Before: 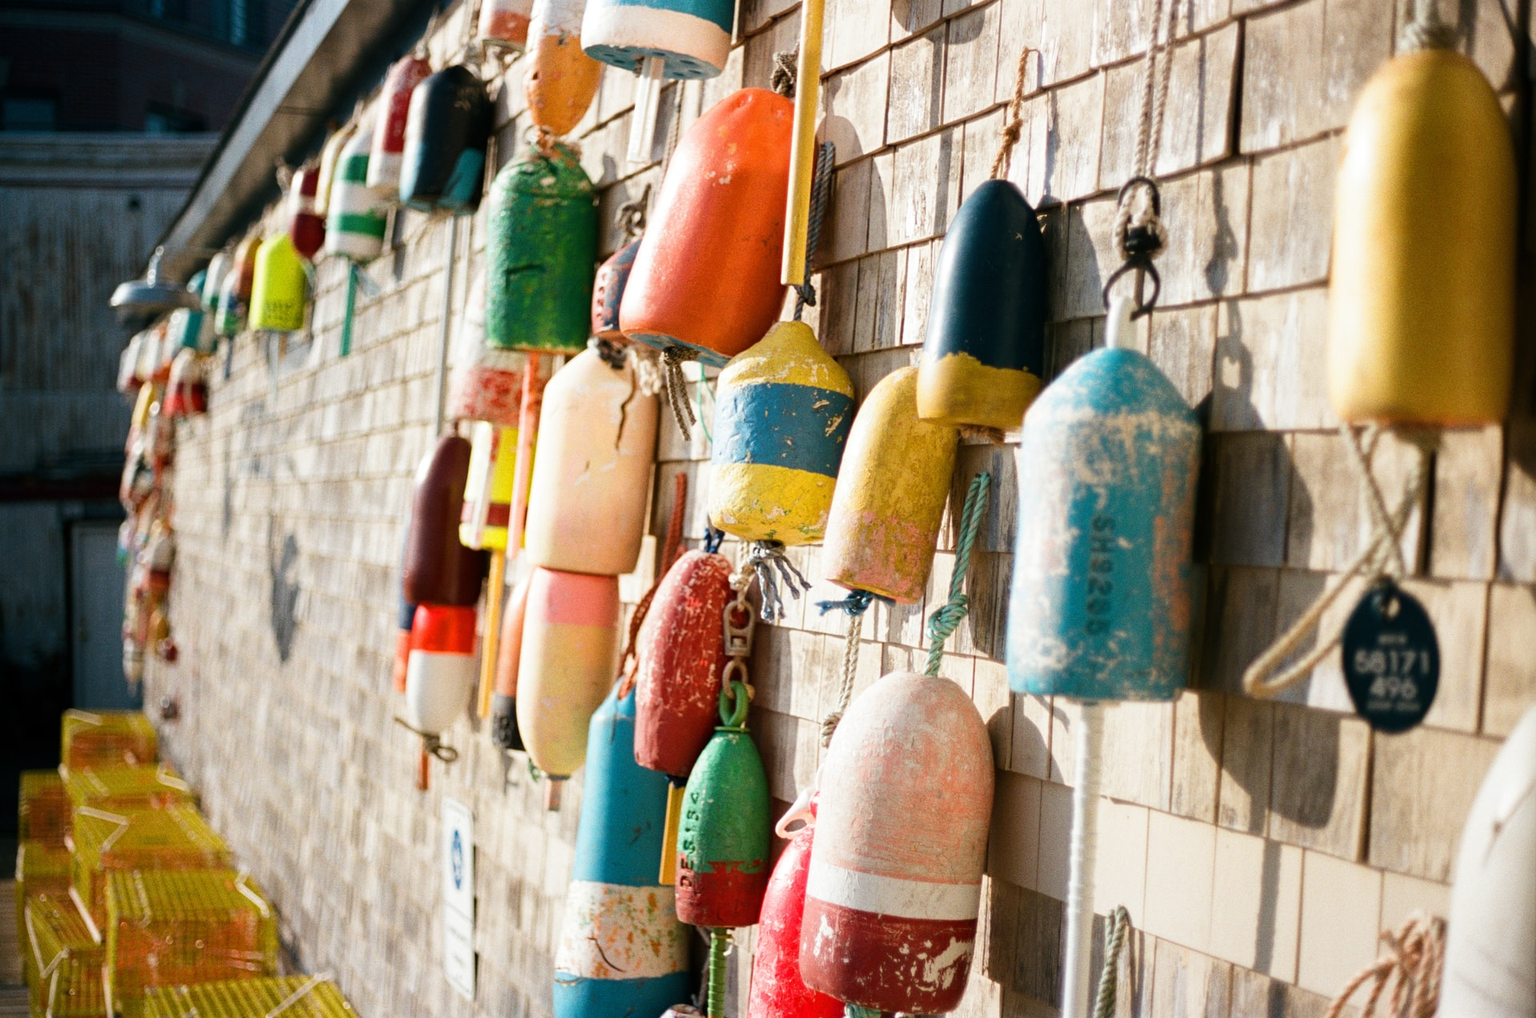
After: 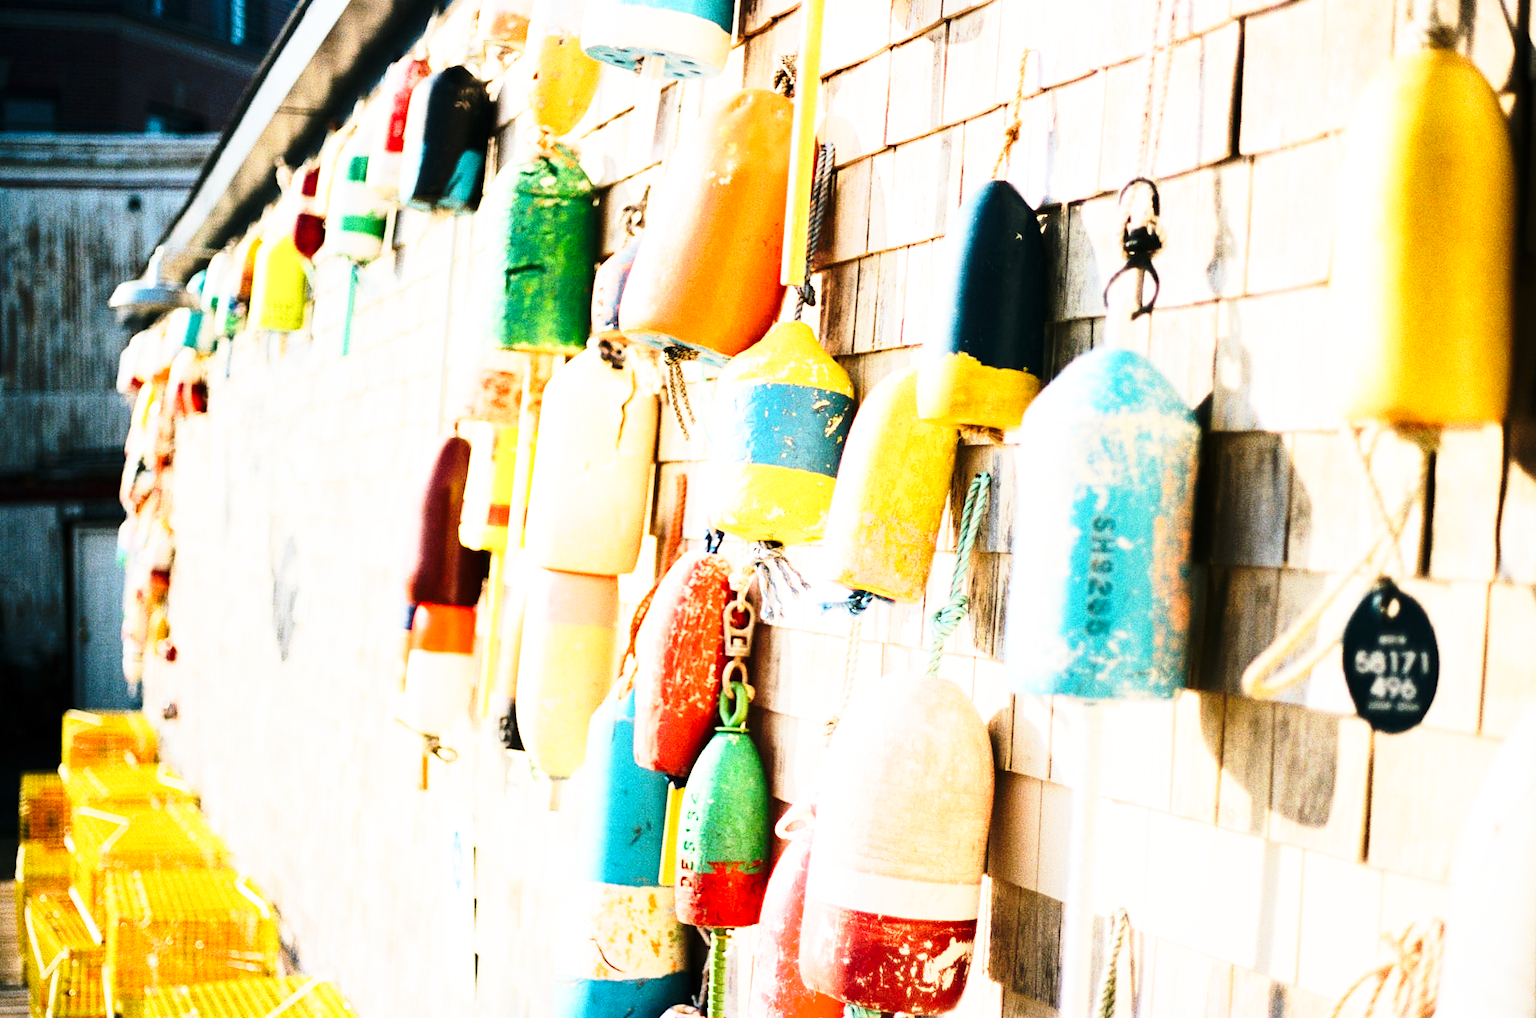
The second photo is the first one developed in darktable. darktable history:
base curve: curves: ch0 [(0, 0) (0.026, 0.03) (0.109, 0.232) (0.351, 0.748) (0.669, 0.968) (1, 1)], preserve colors none
tone equalizer: -7 EV 0.157 EV, -6 EV 0.577 EV, -5 EV 1.12 EV, -4 EV 1.36 EV, -3 EV 1.12 EV, -2 EV 0.6 EV, -1 EV 0.163 EV, edges refinement/feathering 500, mask exposure compensation -1.57 EV, preserve details no
